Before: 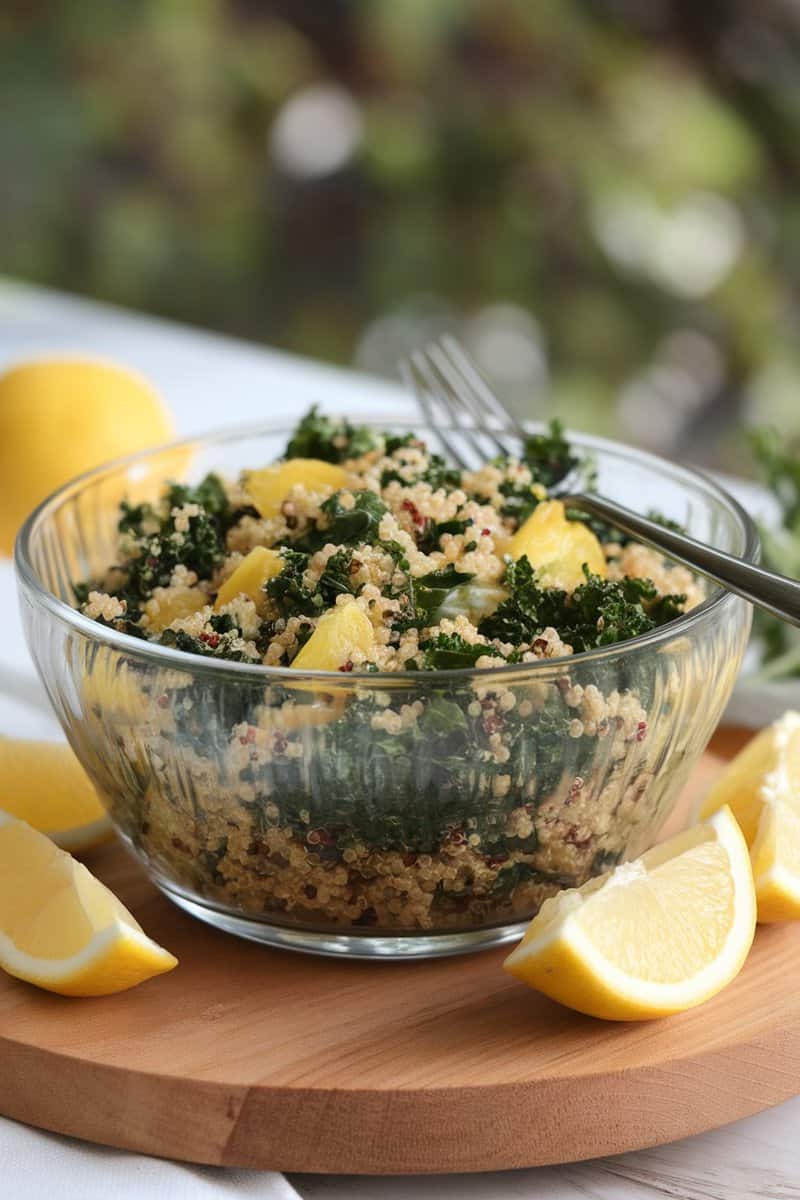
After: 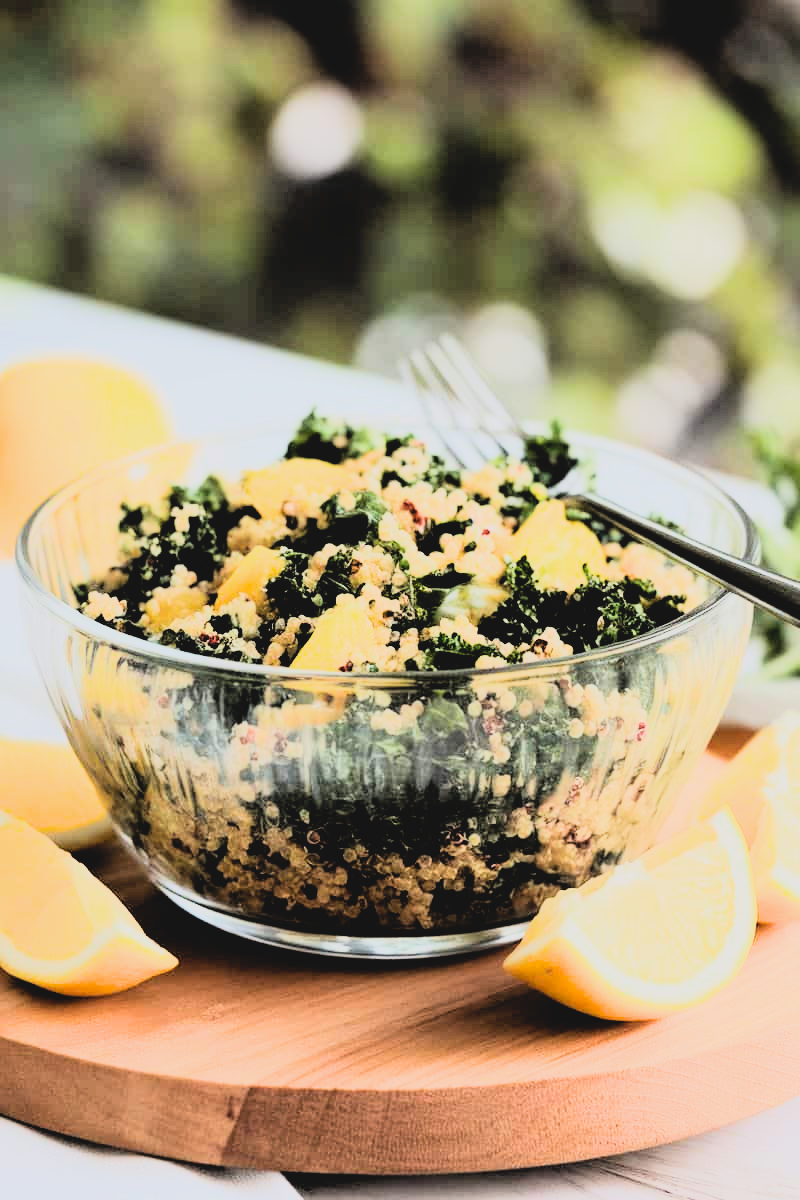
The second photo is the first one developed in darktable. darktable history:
contrast brightness saturation: contrast -0.1, brightness 0.05, saturation 0.08
white balance: red 1, blue 1
rgb curve: curves: ch0 [(0, 0) (0.21, 0.15) (0.24, 0.21) (0.5, 0.75) (0.75, 0.96) (0.89, 0.99) (1, 1)]; ch1 [(0, 0.02) (0.21, 0.13) (0.25, 0.2) (0.5, 0.67) (0.75, 0.9) (0.89, 0.97) (1, 1)]; ch2 [(0, 0.02) (0.21, 0.13) (0.25, 0.2) (0.5, 0.67) (0.75, 0.9) (0.89, 0.97) (1, 1)], compensate middle gray true
filmic rgb: black relative exposure -5 EV, white relative exposure 3.2 EV, hardness 3.42, contrast 1.2, highlights saturation mix -30%
exposure: compensate highlight preservation false
